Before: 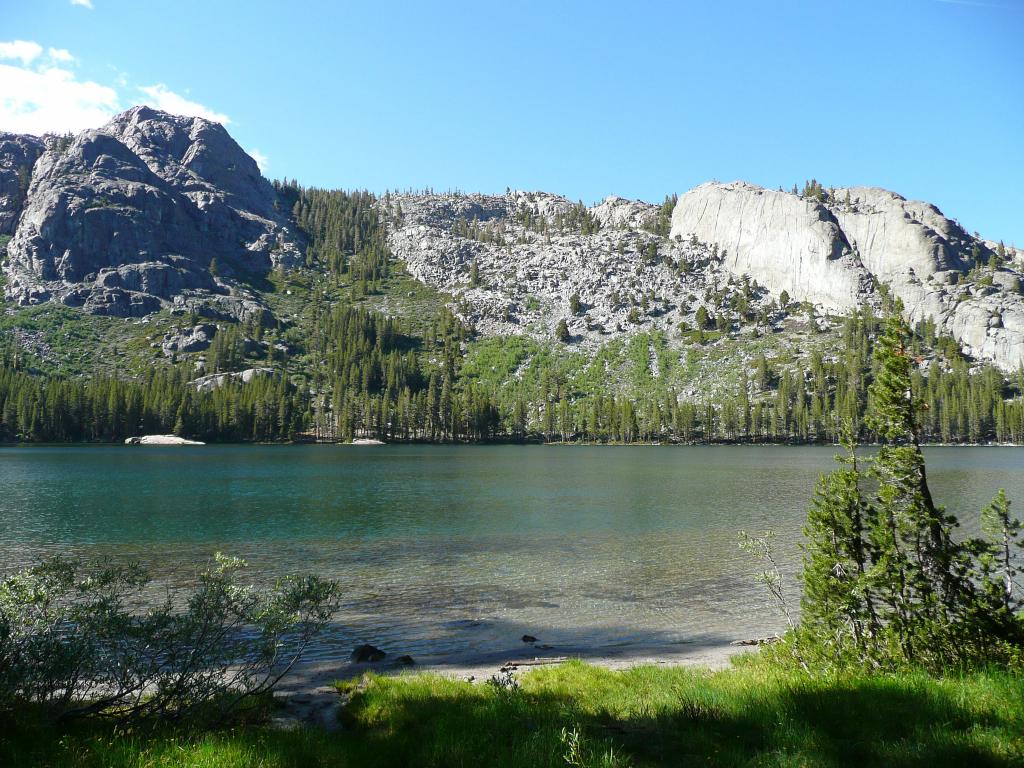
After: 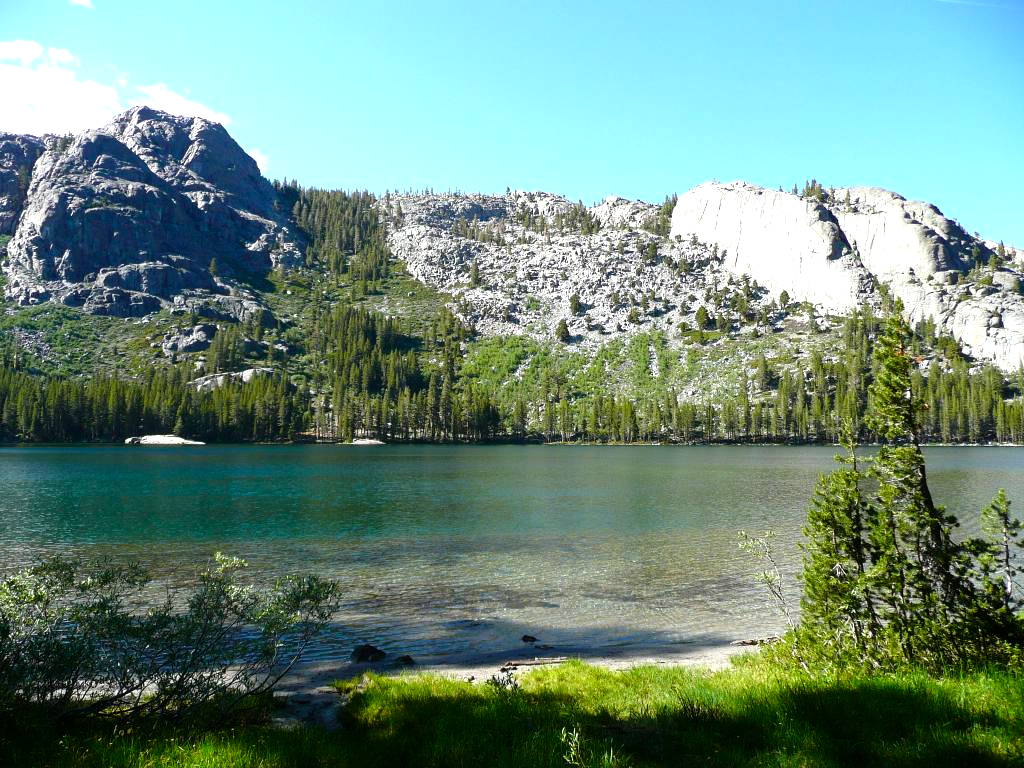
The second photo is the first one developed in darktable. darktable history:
color balance rgb: shadows lift › luminance -20%, power › hue 72.24°, highlights gain › luminance 15%, global offset › hue 171.6°, perceptual saturation grading › highlights -15%, perceptual saturation grading › shadows 25%, global vibrance 35%, contrast 10%
exposure: exposure 0.127 EV, compensate highlight preservation false
